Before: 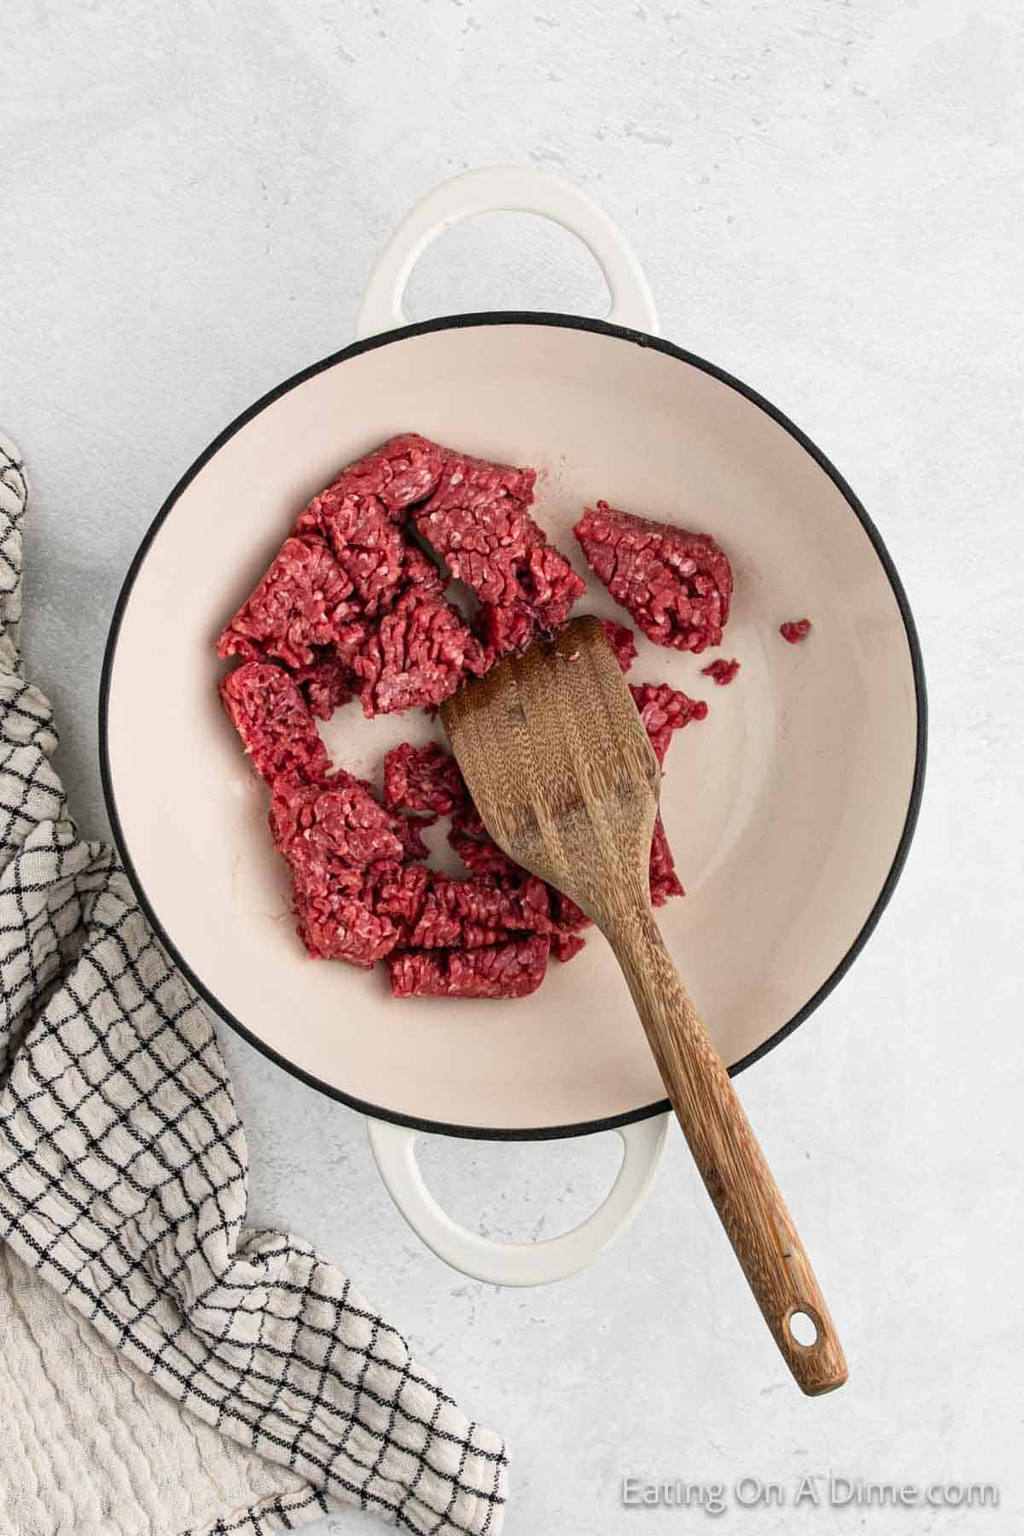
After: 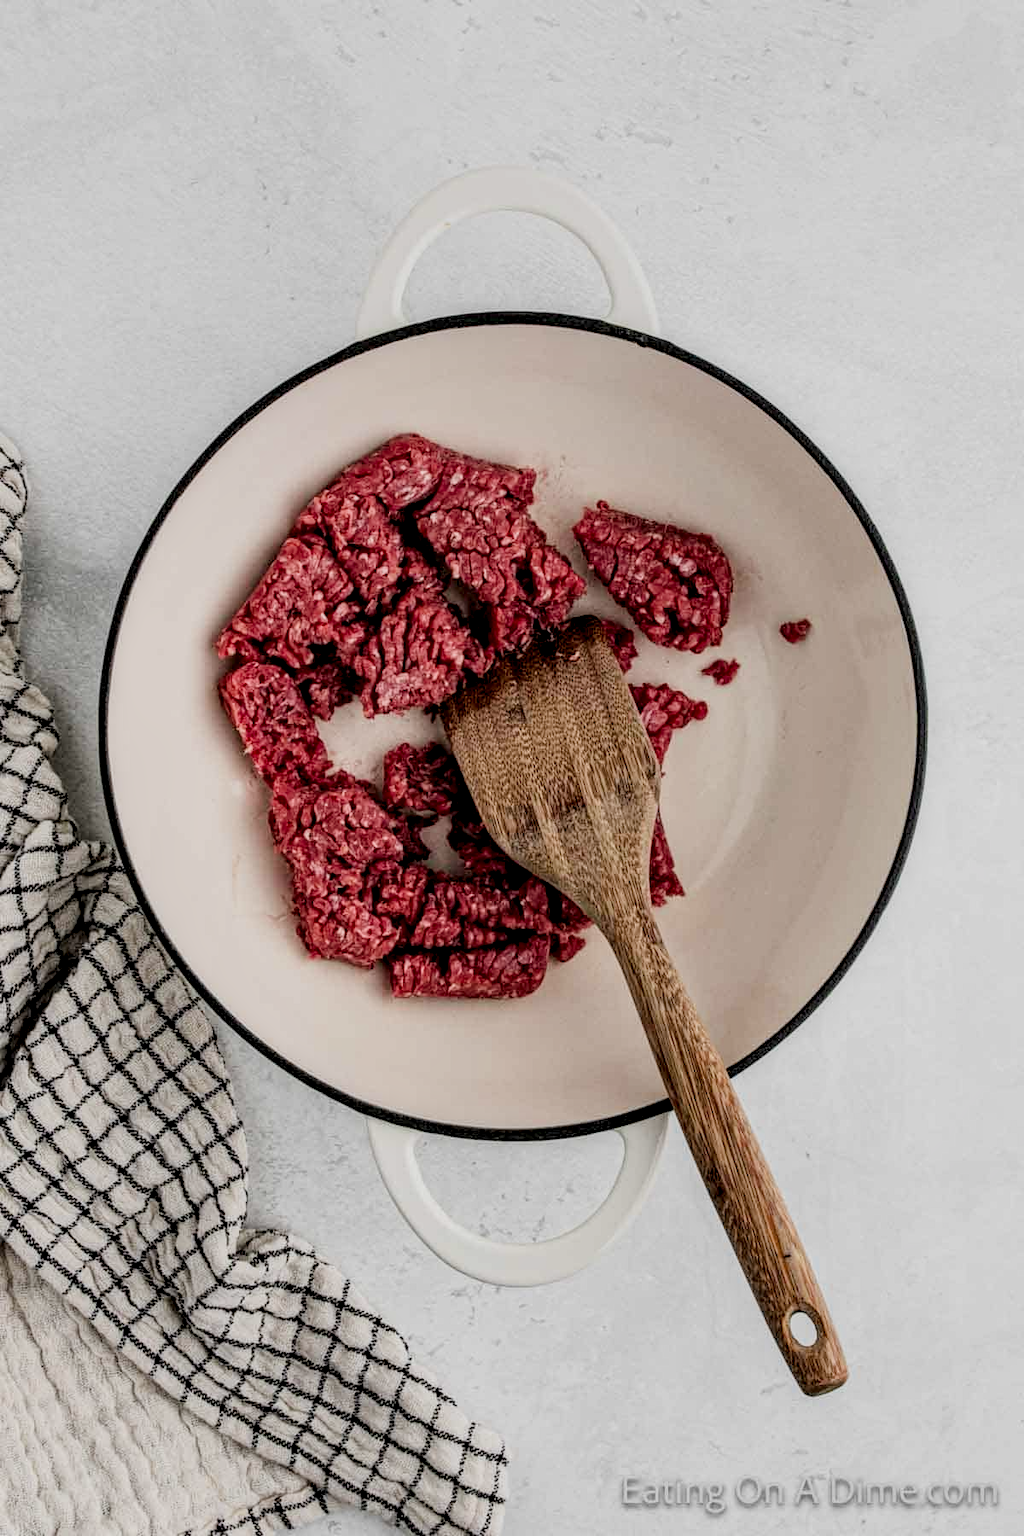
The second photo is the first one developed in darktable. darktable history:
filmic rgb: black relative exposure -6.68 EV, white relative exposure 4.56 EV, hardness 3.25
local contrast: highlights 60%, shadows 60%, detail 160%
